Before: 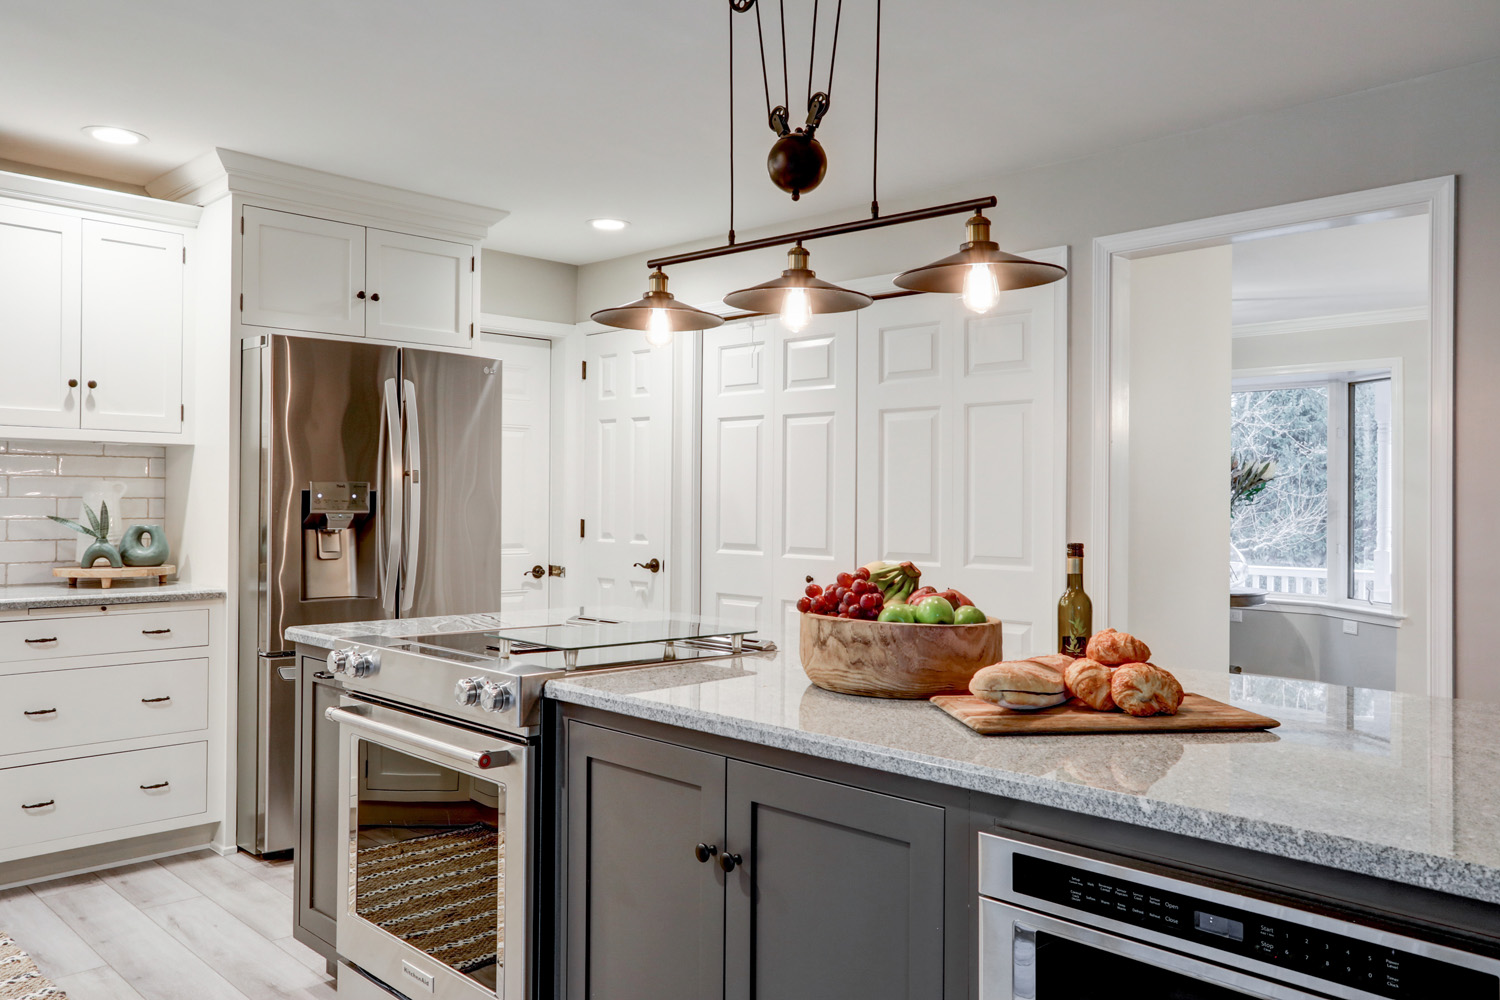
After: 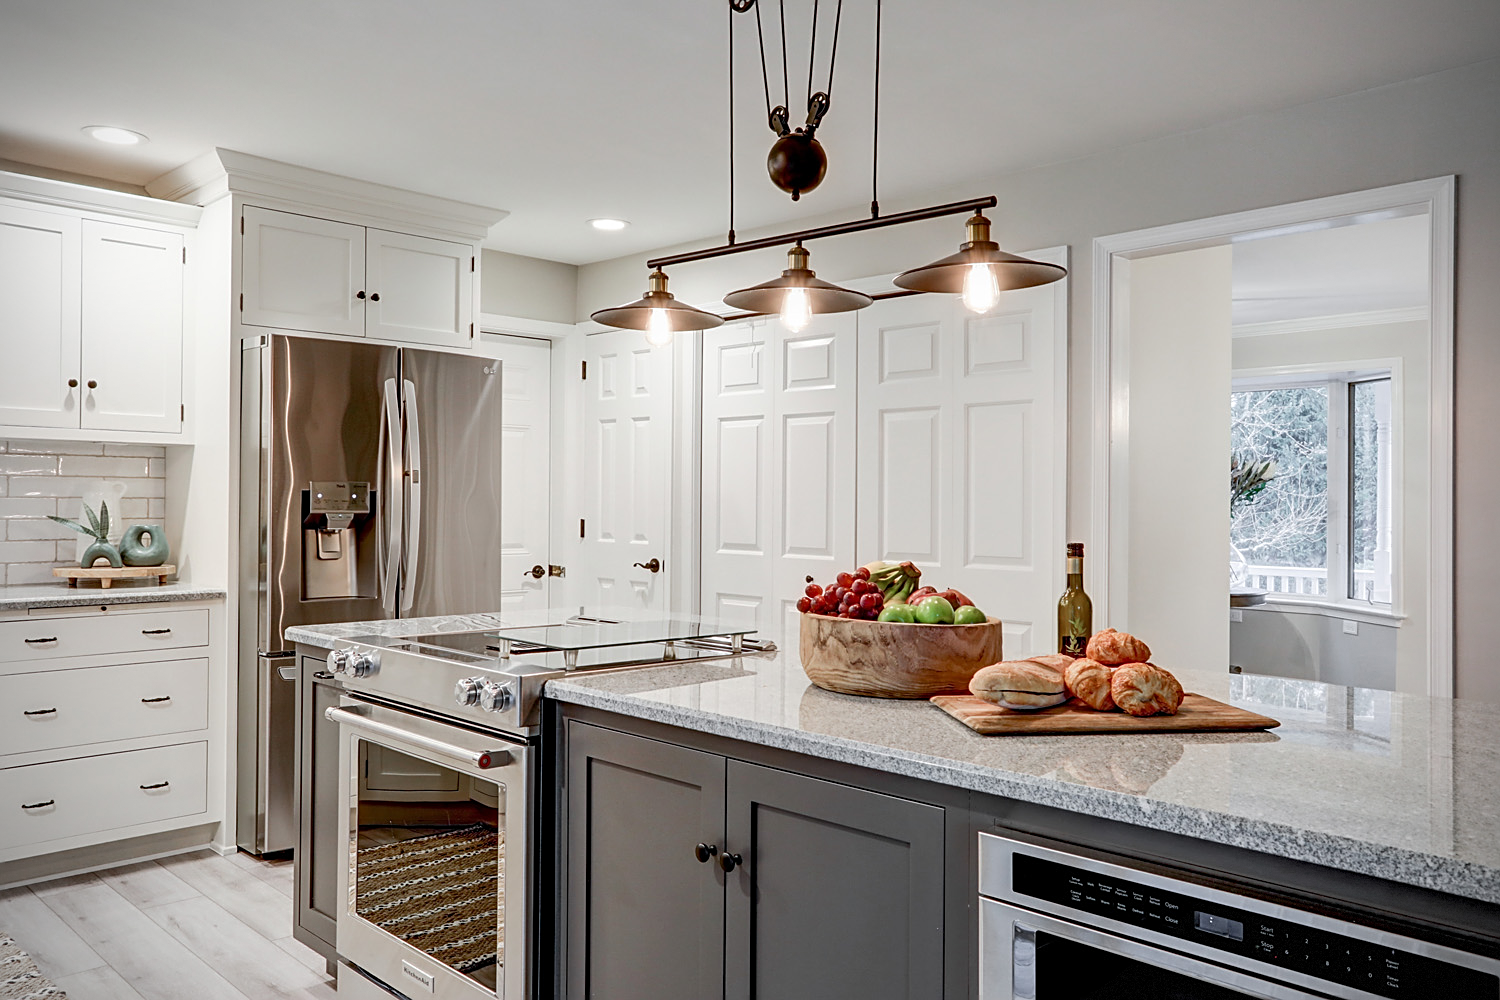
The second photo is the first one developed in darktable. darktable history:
vignetting: dithering 8-bit output, unbound false
sharpen: on, module defaults
